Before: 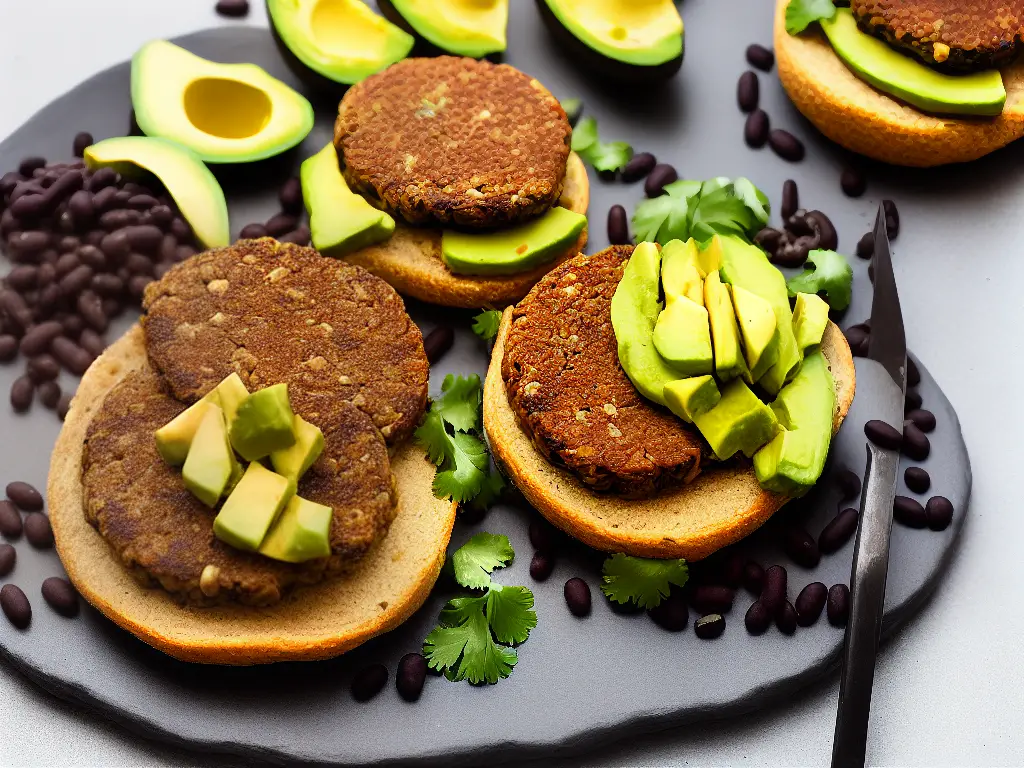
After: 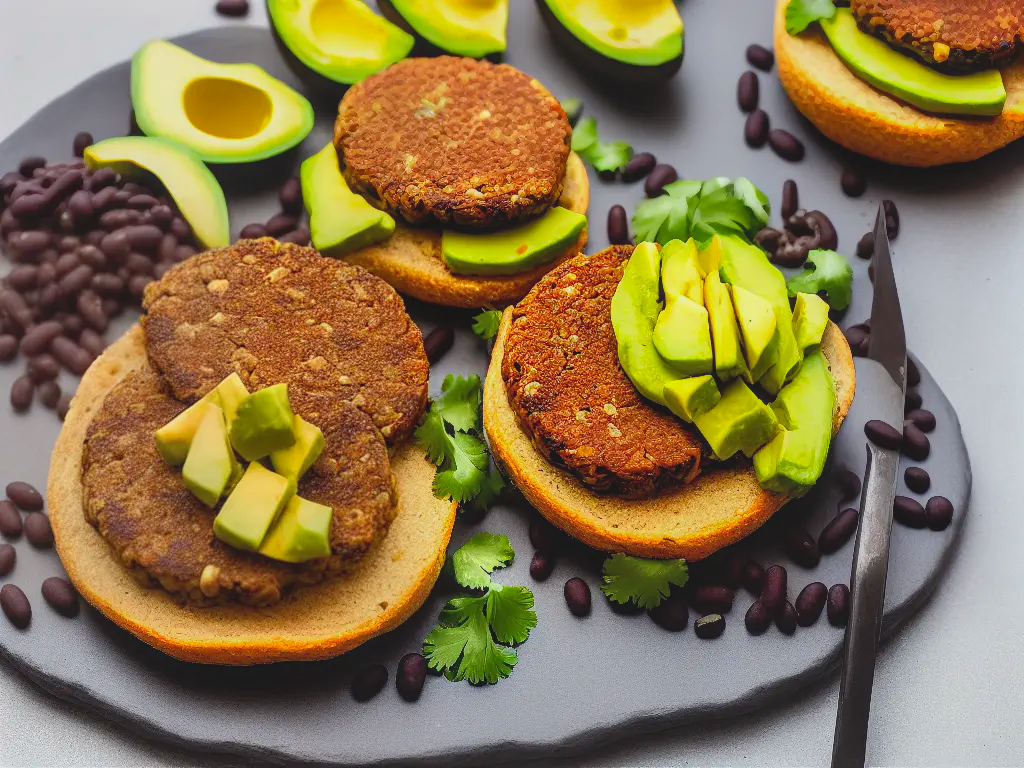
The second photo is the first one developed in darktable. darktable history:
local contrast: on, module defaults
shadows and highlights: on, module defaults
contrast brightness saturation: contrast -0.1, brightness 0.05, saturation 0.08
exposure: exposure -0.021 EV, compensate highlight preservation false
